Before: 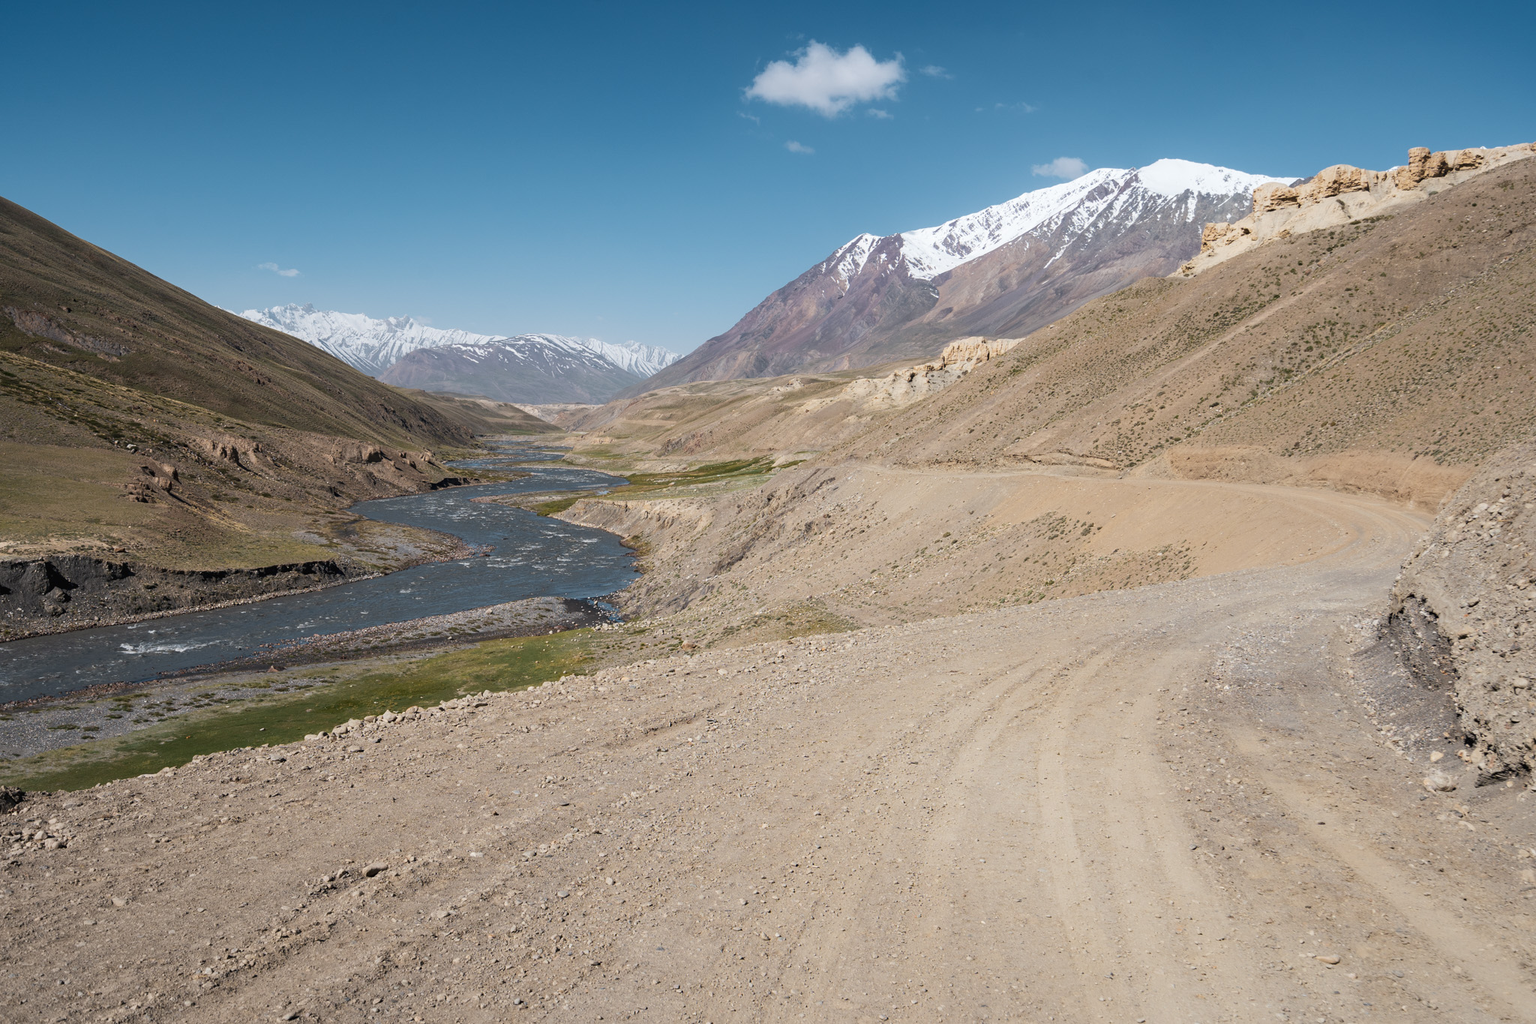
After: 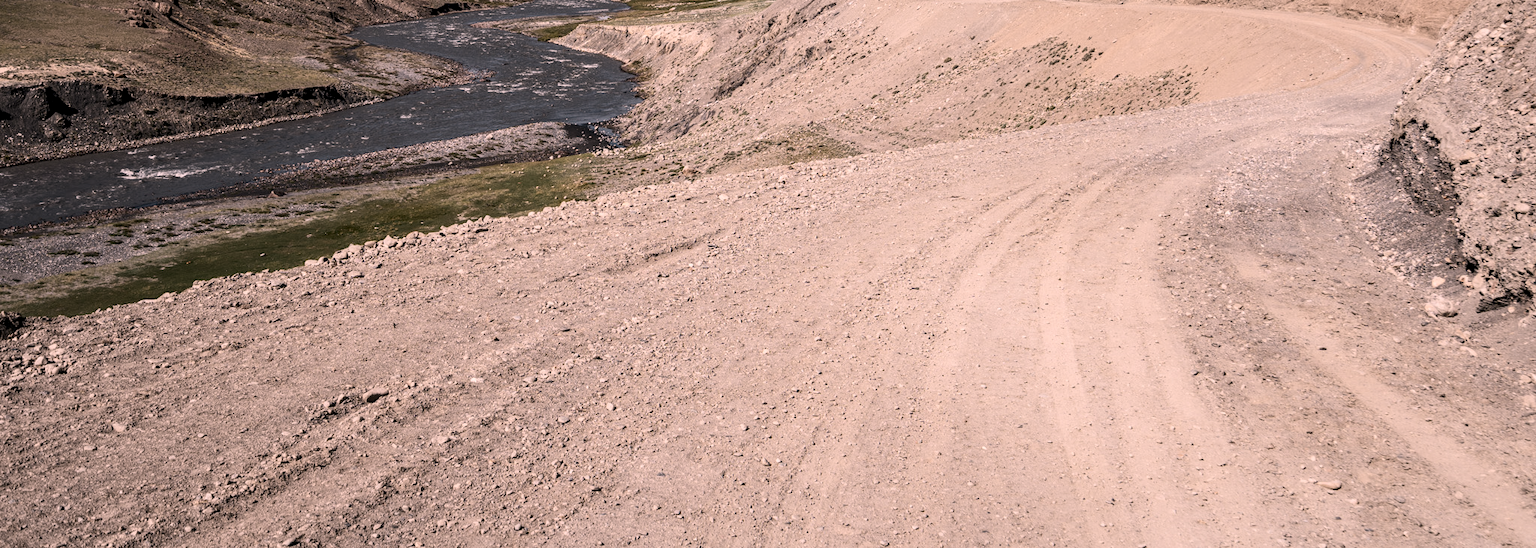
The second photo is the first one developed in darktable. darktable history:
local contrast: on, module defaults
crop and rotate: top 46.432%, right 0.057%
contrast brightness saturation: contrast 0.245, saturation -0.323
color correction: highlights a* 12.95, highlights b* 5.54
